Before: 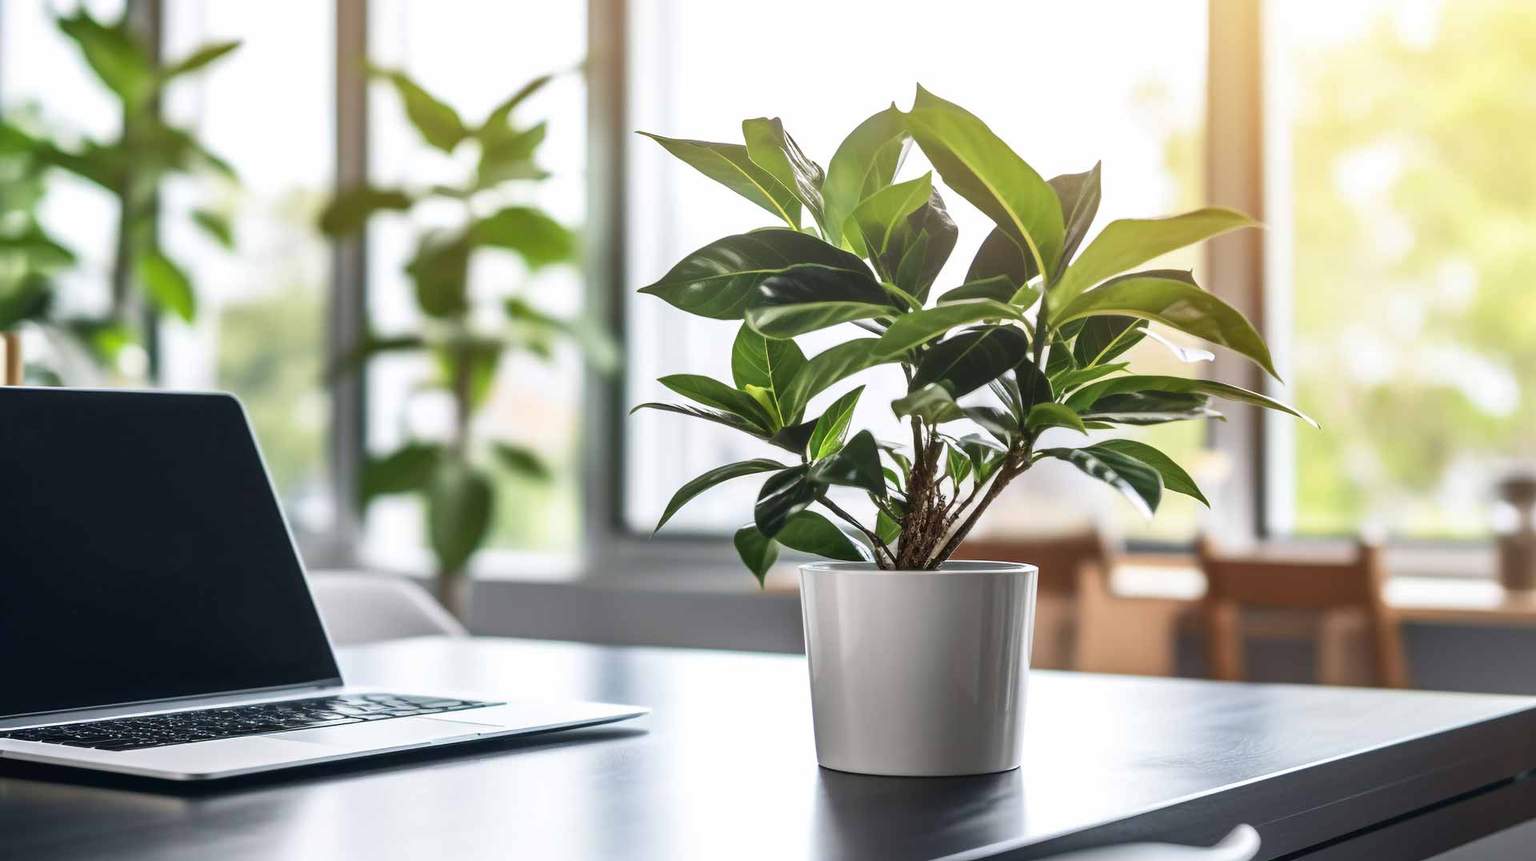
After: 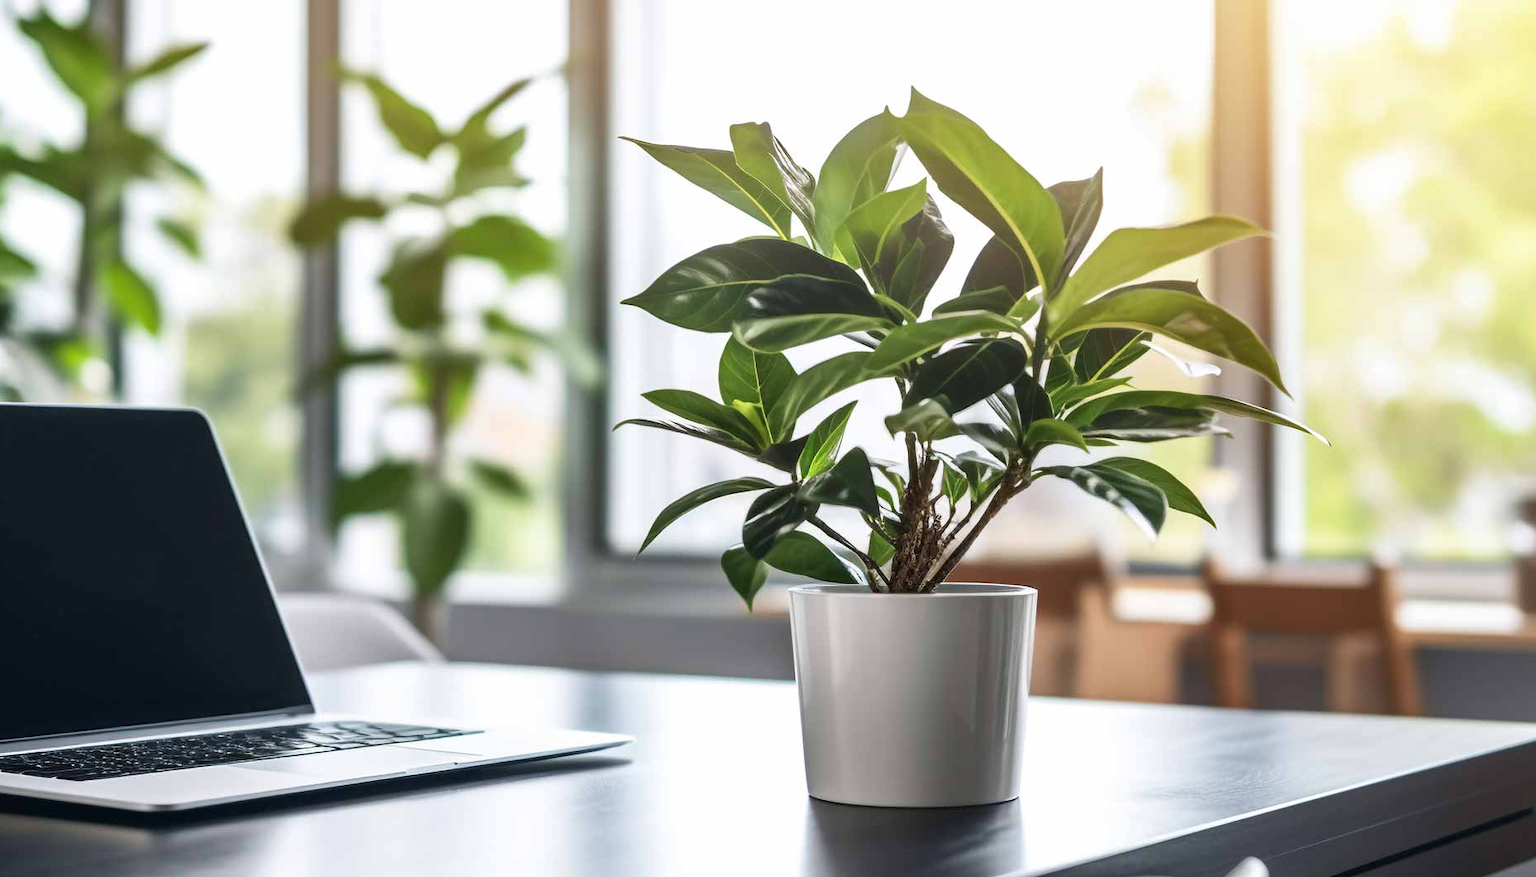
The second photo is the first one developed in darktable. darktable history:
crop and rotate: left 2.697%, right 1.116%, bottom 1.985%
